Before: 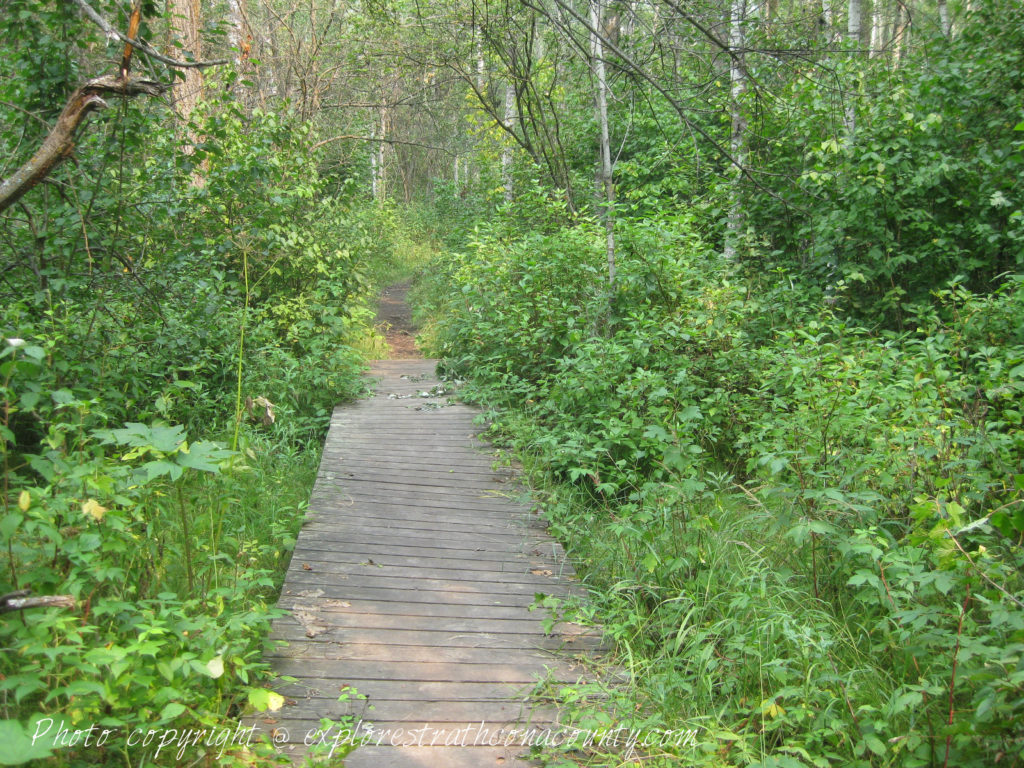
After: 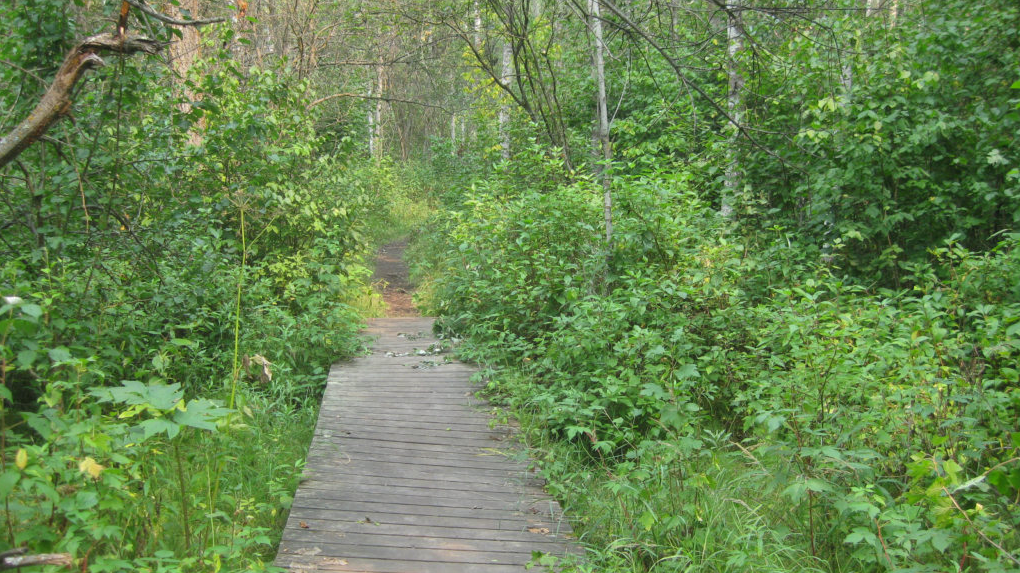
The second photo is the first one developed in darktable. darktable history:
crop: left 0.387%, top 5.469%, bottom 19.809%
shadows and highlights: shadows 30
